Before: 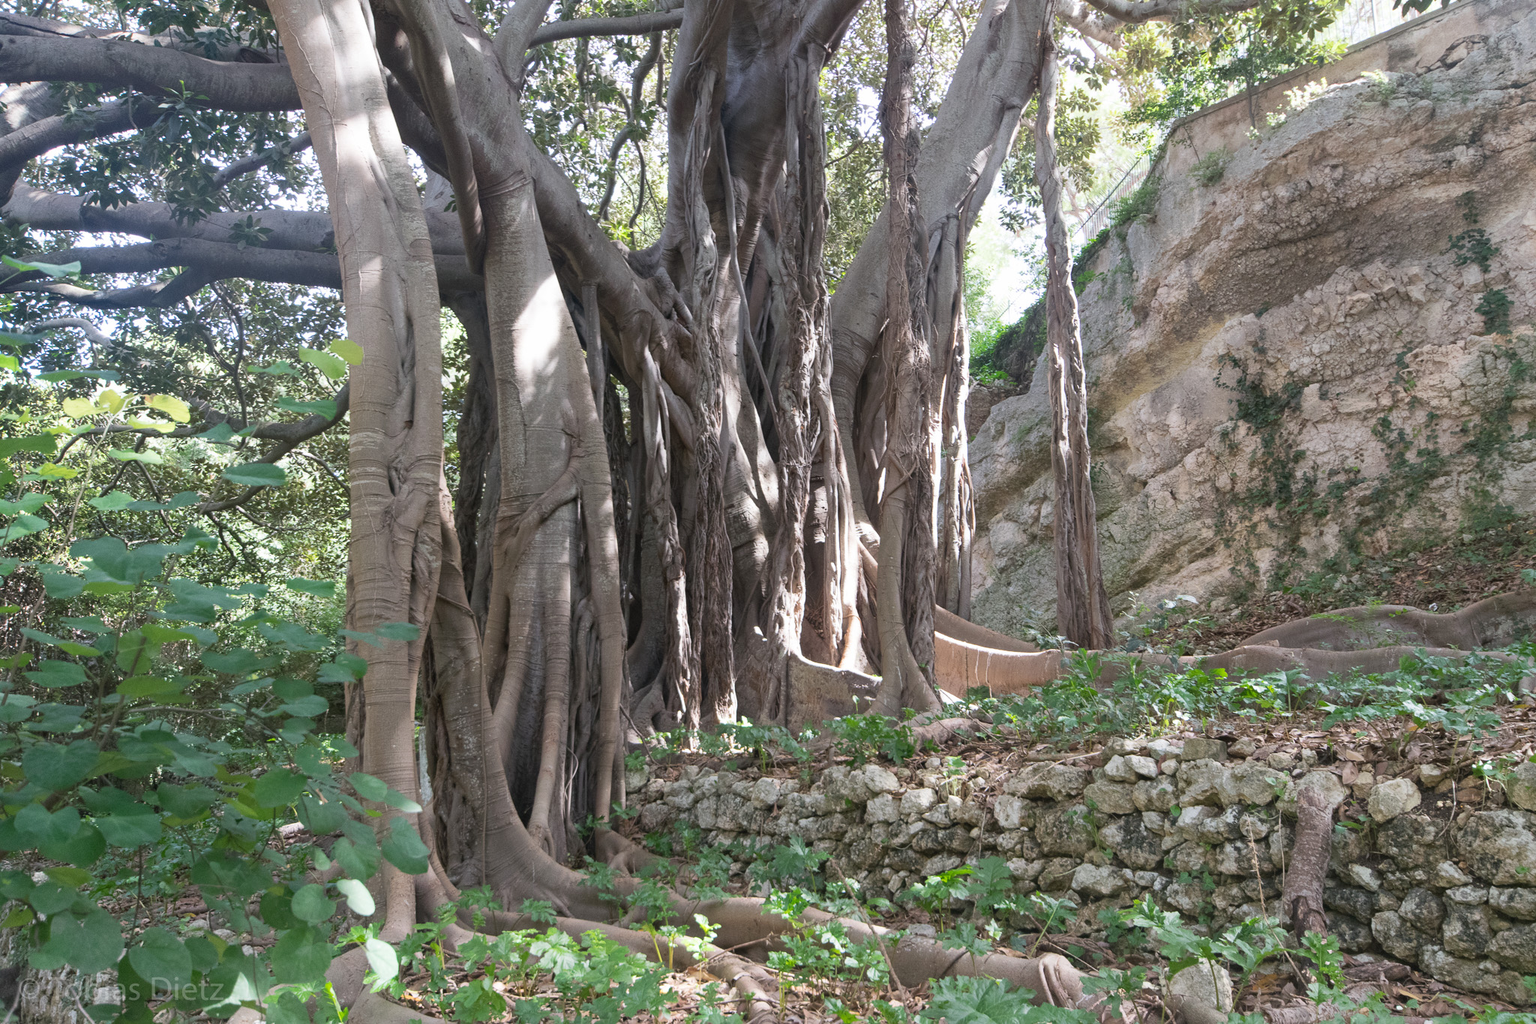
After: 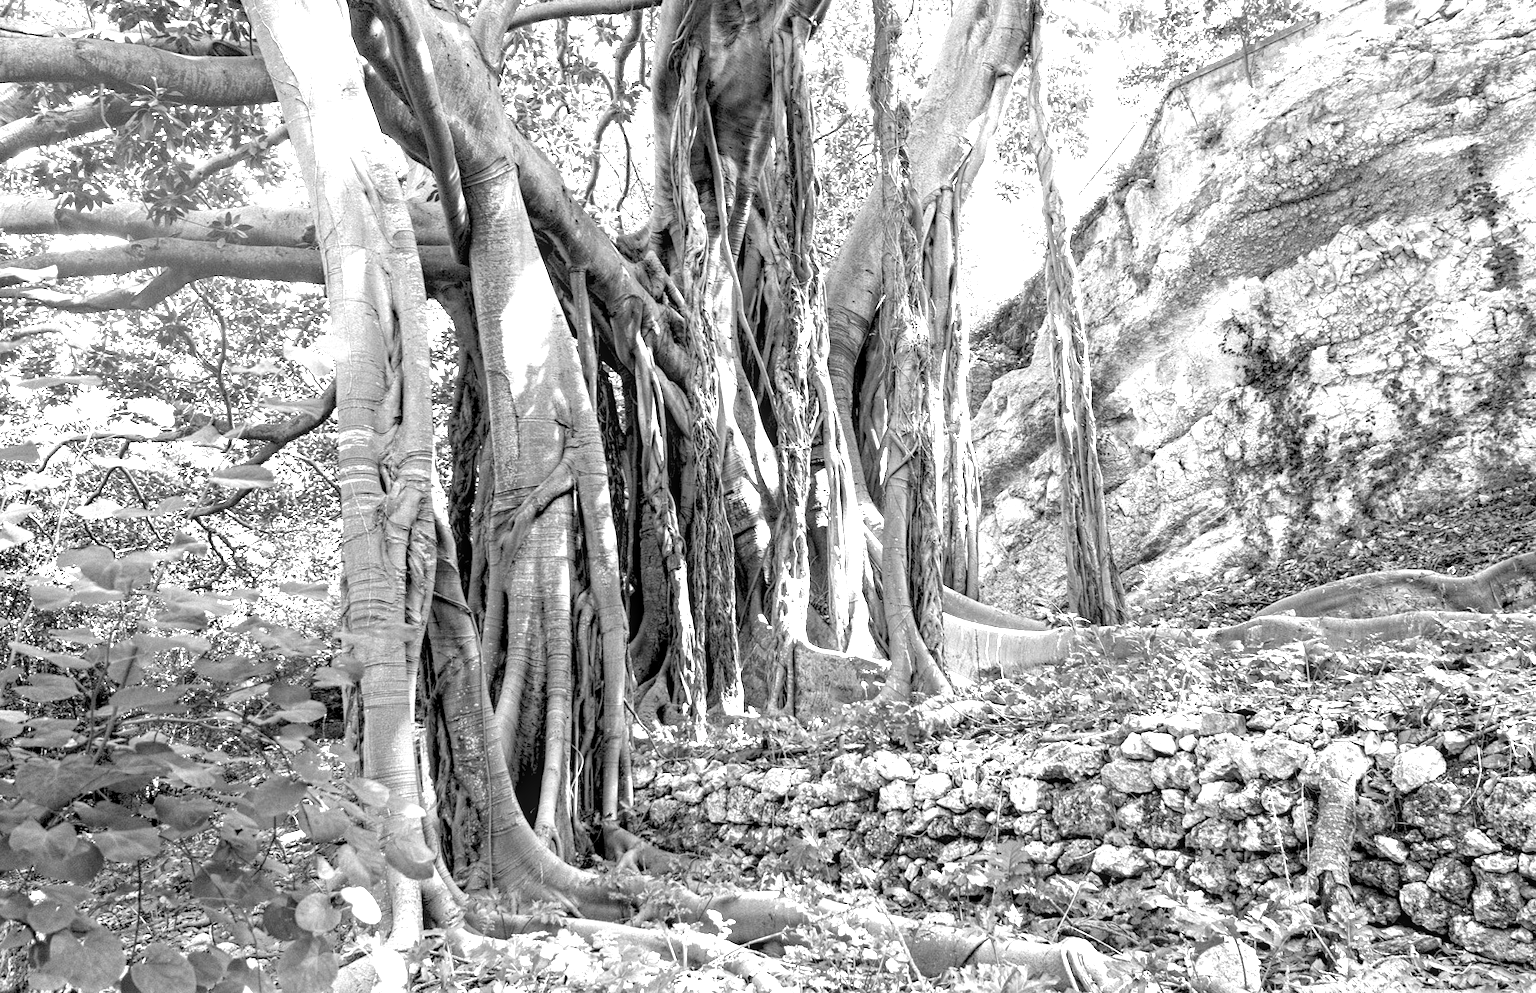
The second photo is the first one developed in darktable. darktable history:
exposure: black level correction 0.016, exposure 1.774 EV, compensate highlight preservation false
color calibration: output gray [0.28, 0.41, 0.31, 0], gray › normalize channels true, illuminant same as pipeline (D50), adaptation XYZ, x 0.346, y 0.359, gamut compression 0
haze removal: strength 0.29, distance 0.25, compatibility mode true, adaptive false
local contrast: on, module defaults
color balance rgb: perceptual saturation grading › global saturation 35%, perceptual saturation grading › highlights -30%, perceptual saturation grading › shadows 35%, perceptual brilliance grading › global brilliance 3%, perceptual brilliance grading › highlights -3%, perceptual brilliance grading › shadows 3%
rotate and perspective: rotation -2°, crop left 0.022, crop right 0.978, crop top 0.049, crop bottom 0.951
